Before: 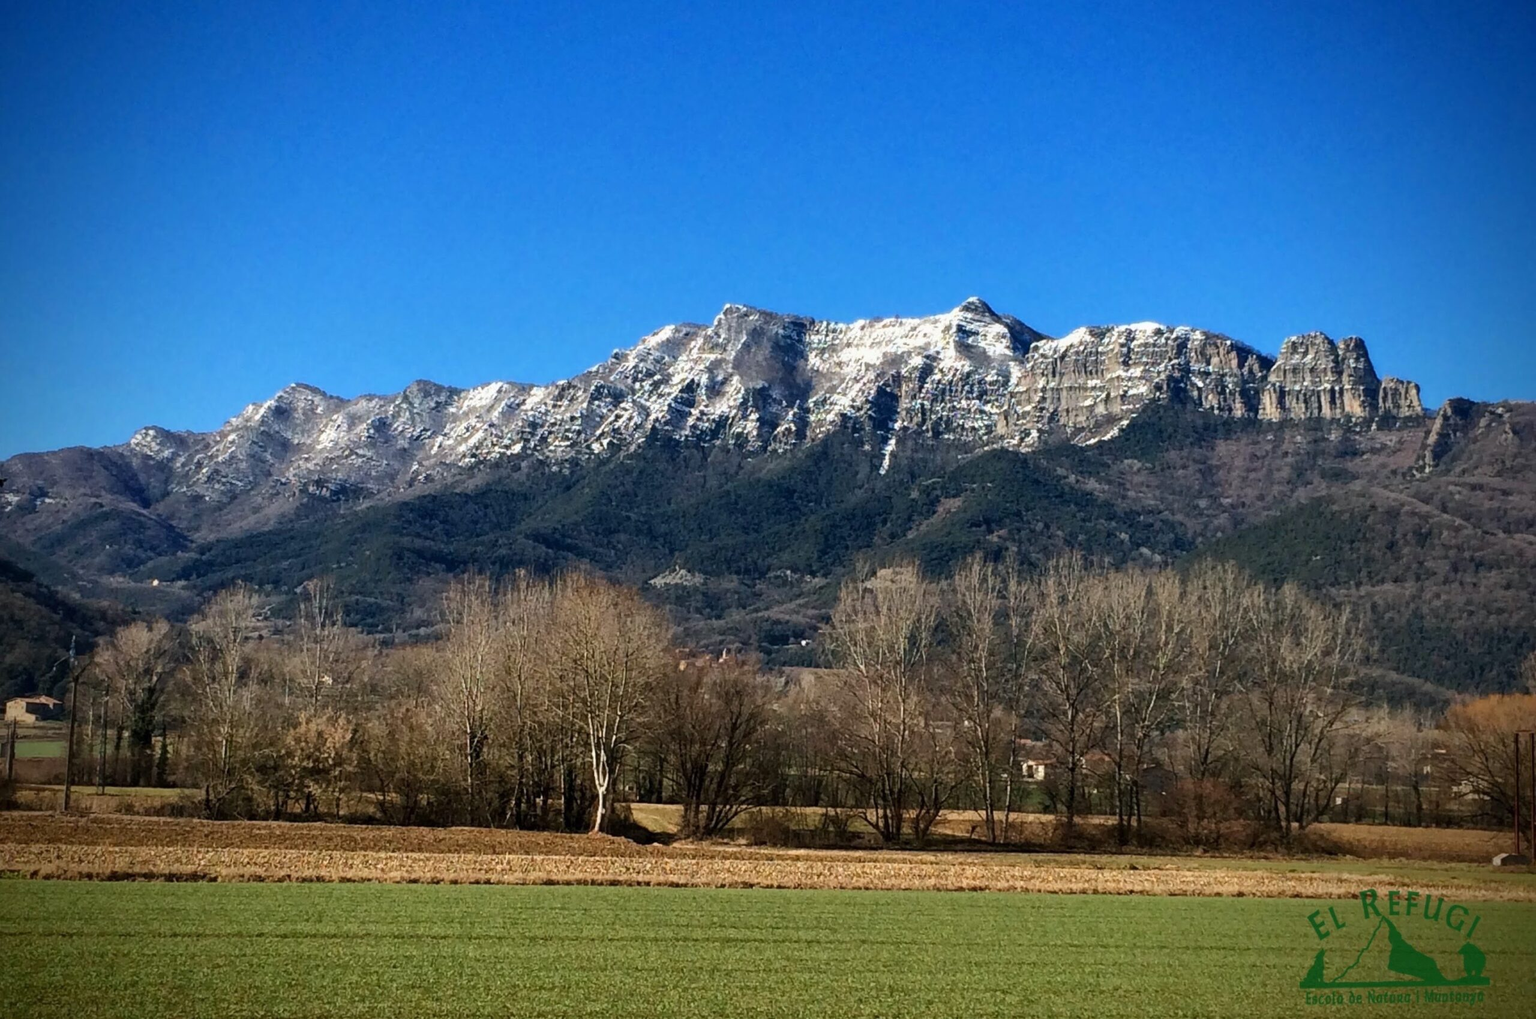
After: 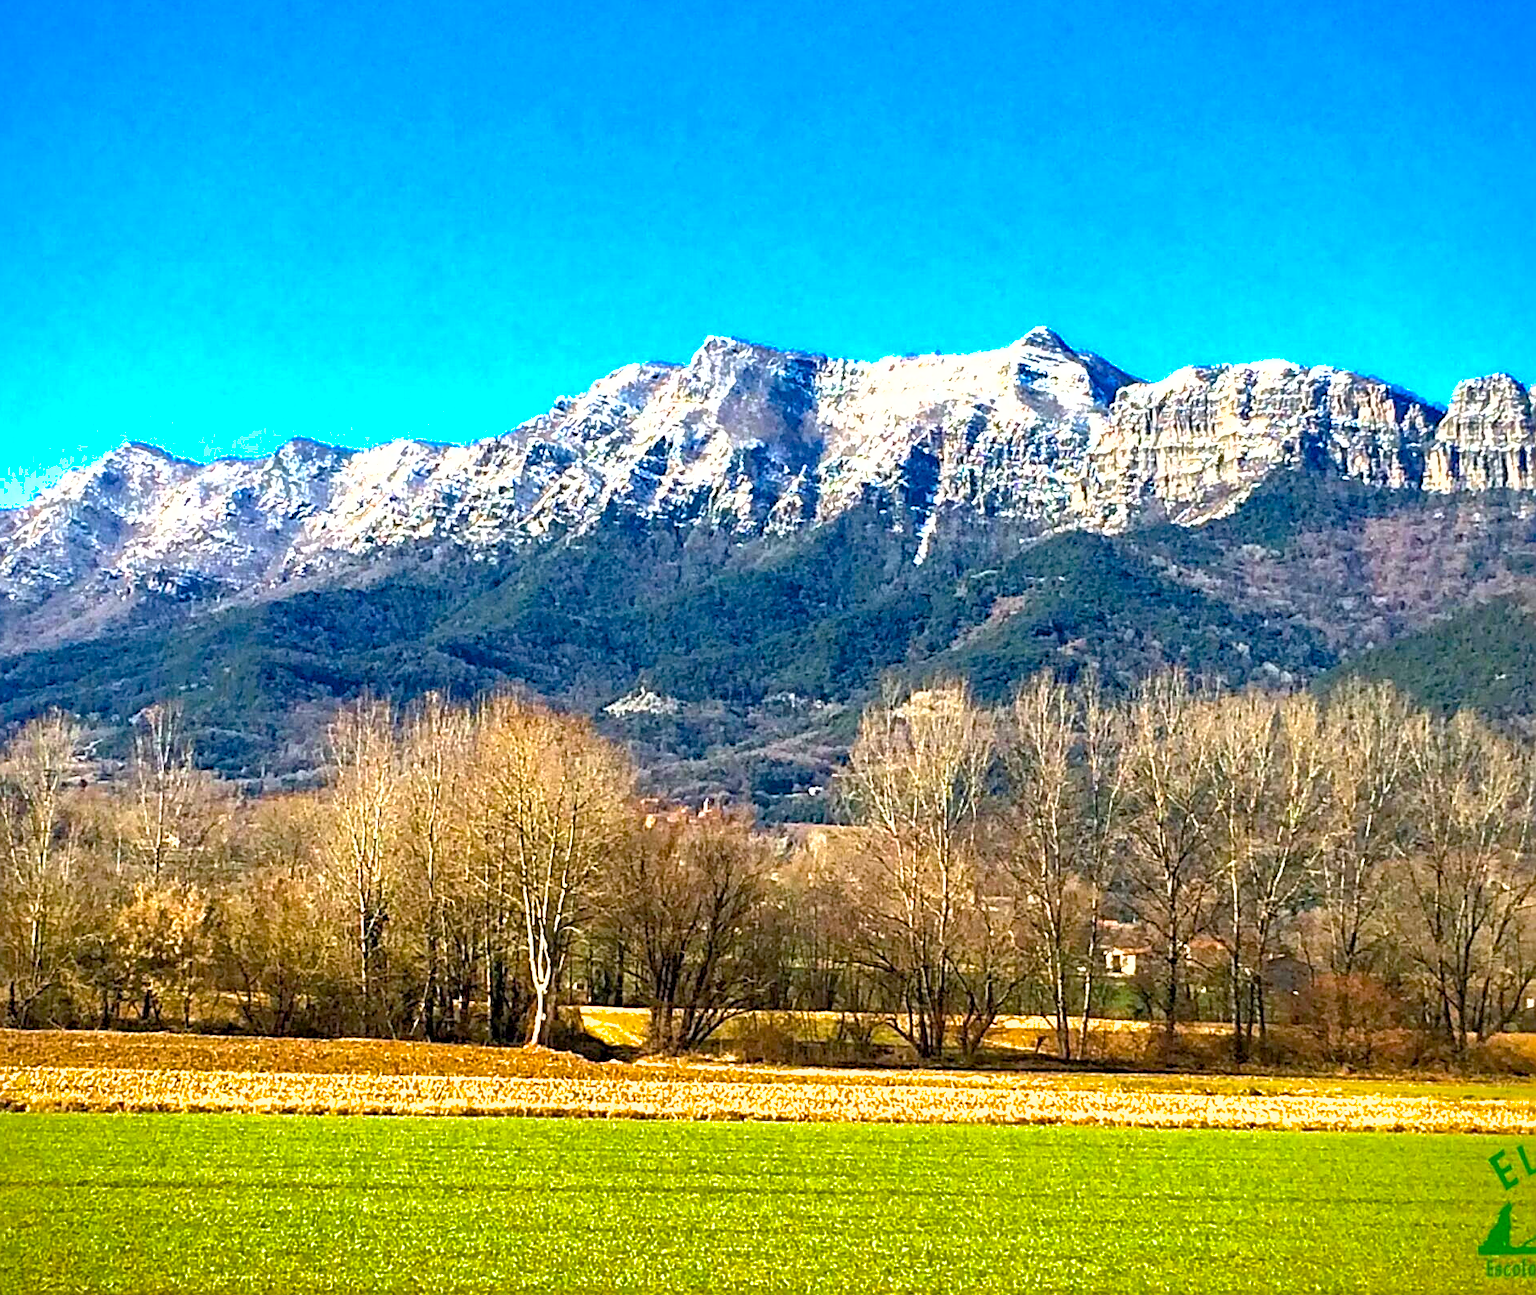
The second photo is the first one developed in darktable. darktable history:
shadows and highlights: on, module defaults
crop and rotate: left 12.952%, top 5.331%, right 12.539%
exposure: black level correction 0.001, exposure 1.729 EV, compensate exposure bias true, compensate highlight preservation false
sharpen: on, module defaults
color balance rgb: shadows lift › hue 85.56°, perceptual saturation grading › global saturation 30.381%, global vibrance 19.381%
haze removal: compatibility mode true, adaptive false
